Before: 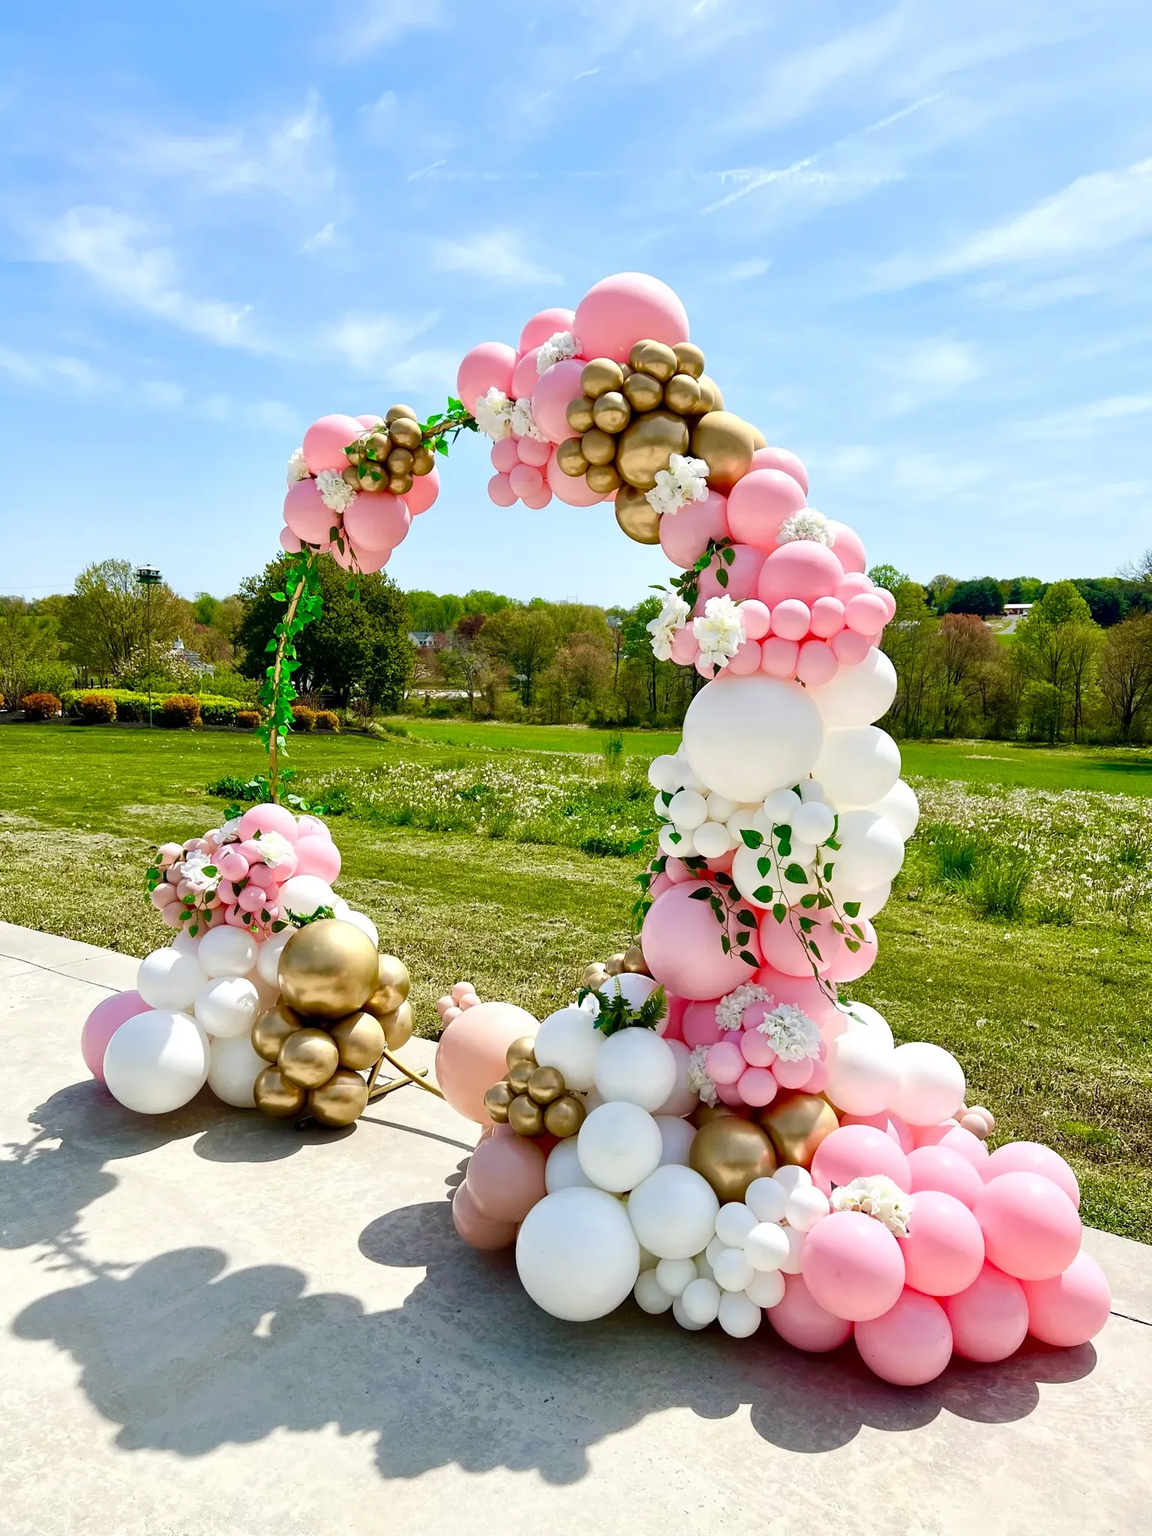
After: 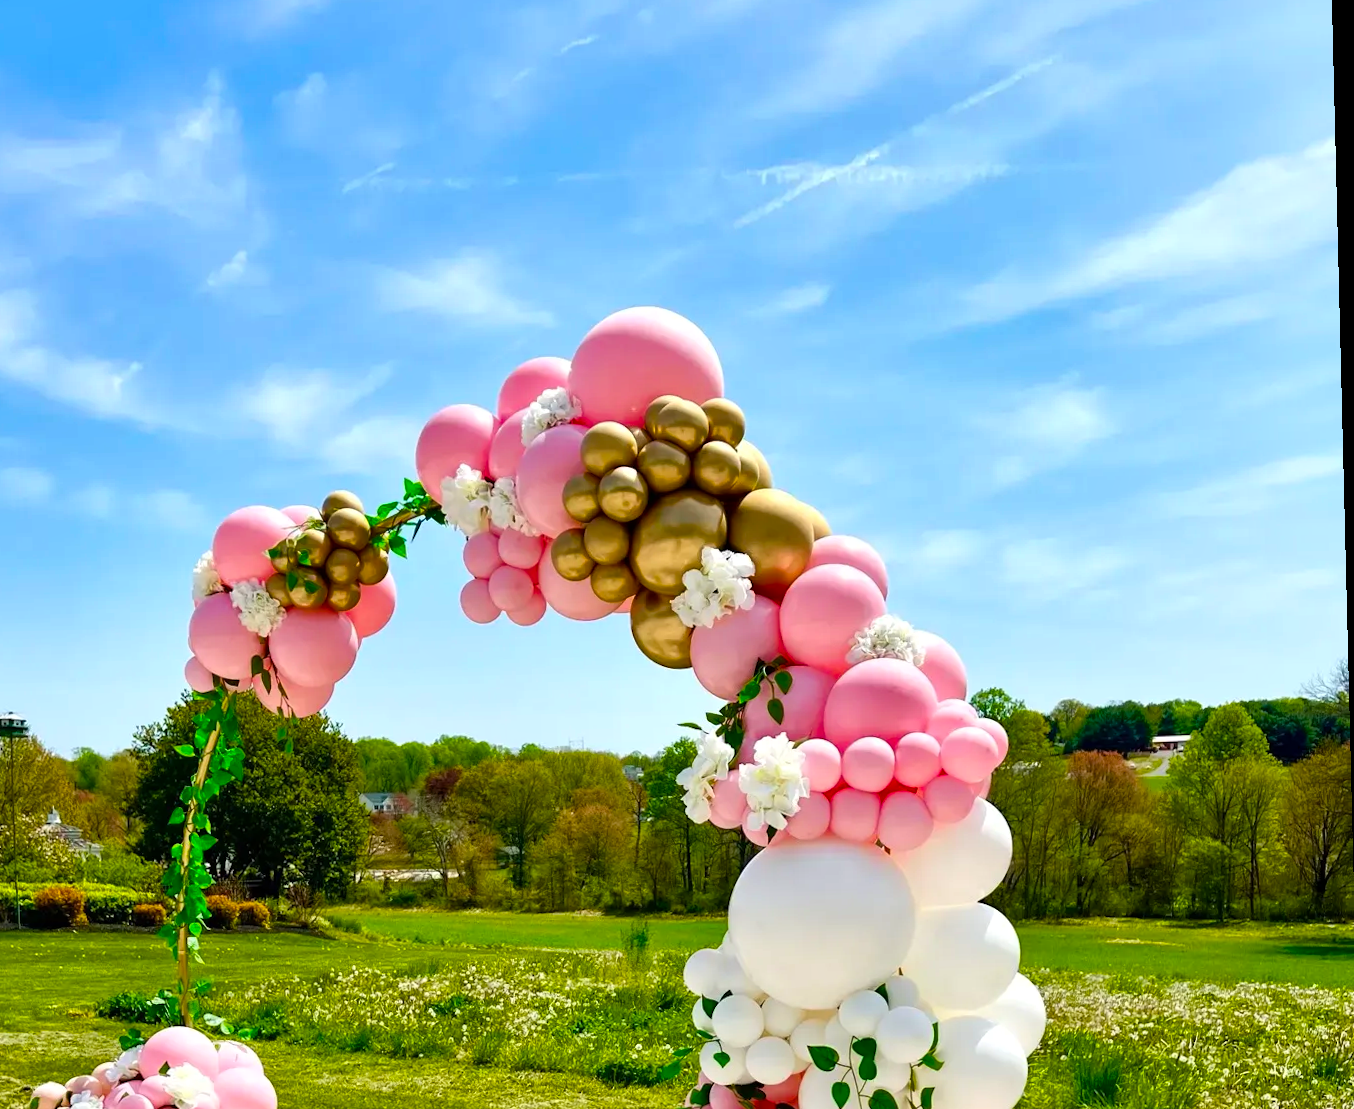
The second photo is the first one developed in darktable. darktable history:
color balance rgb: perceptual saturation grading › global saturation 25%, global vibrance 20%
rotate and perspective: rotation -1.42°, crop left 0.016, crop right 0.984, crop top 0.035, crop bottom 0.965
crop and rotate: left 11.812%, bottom 42.776%
shadows and highlights: shadows 12, white point adjustment 1.2, soften with gaussian
